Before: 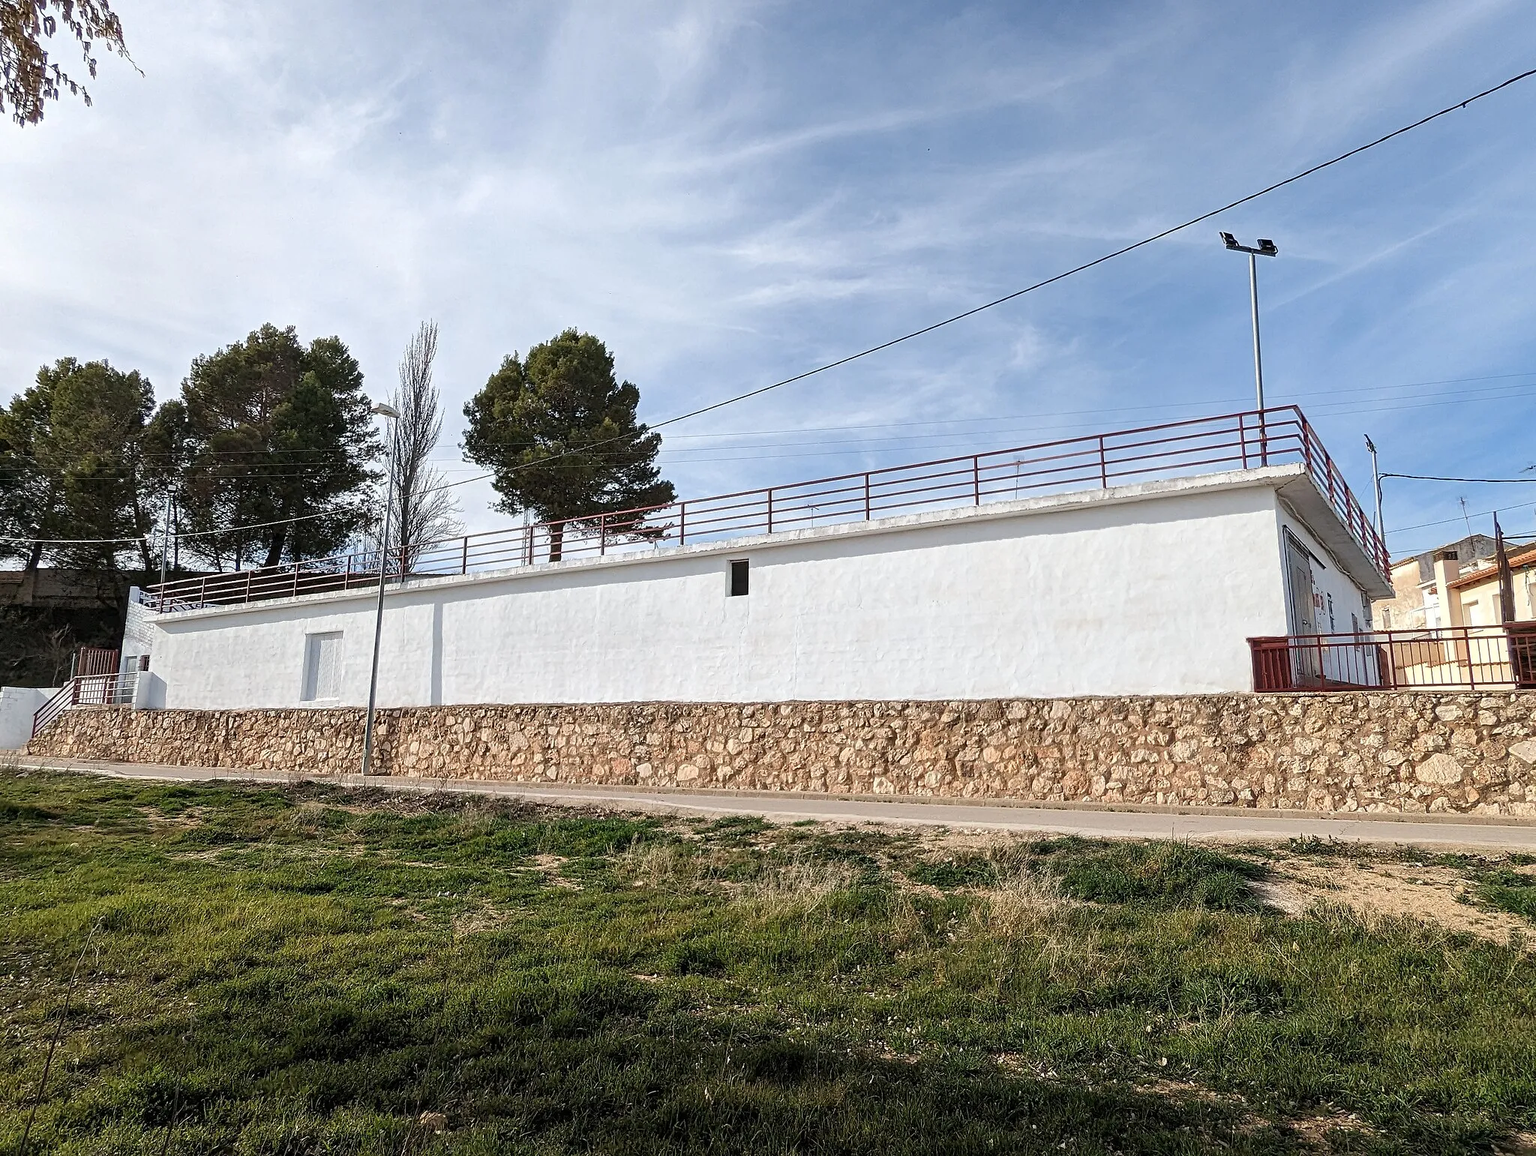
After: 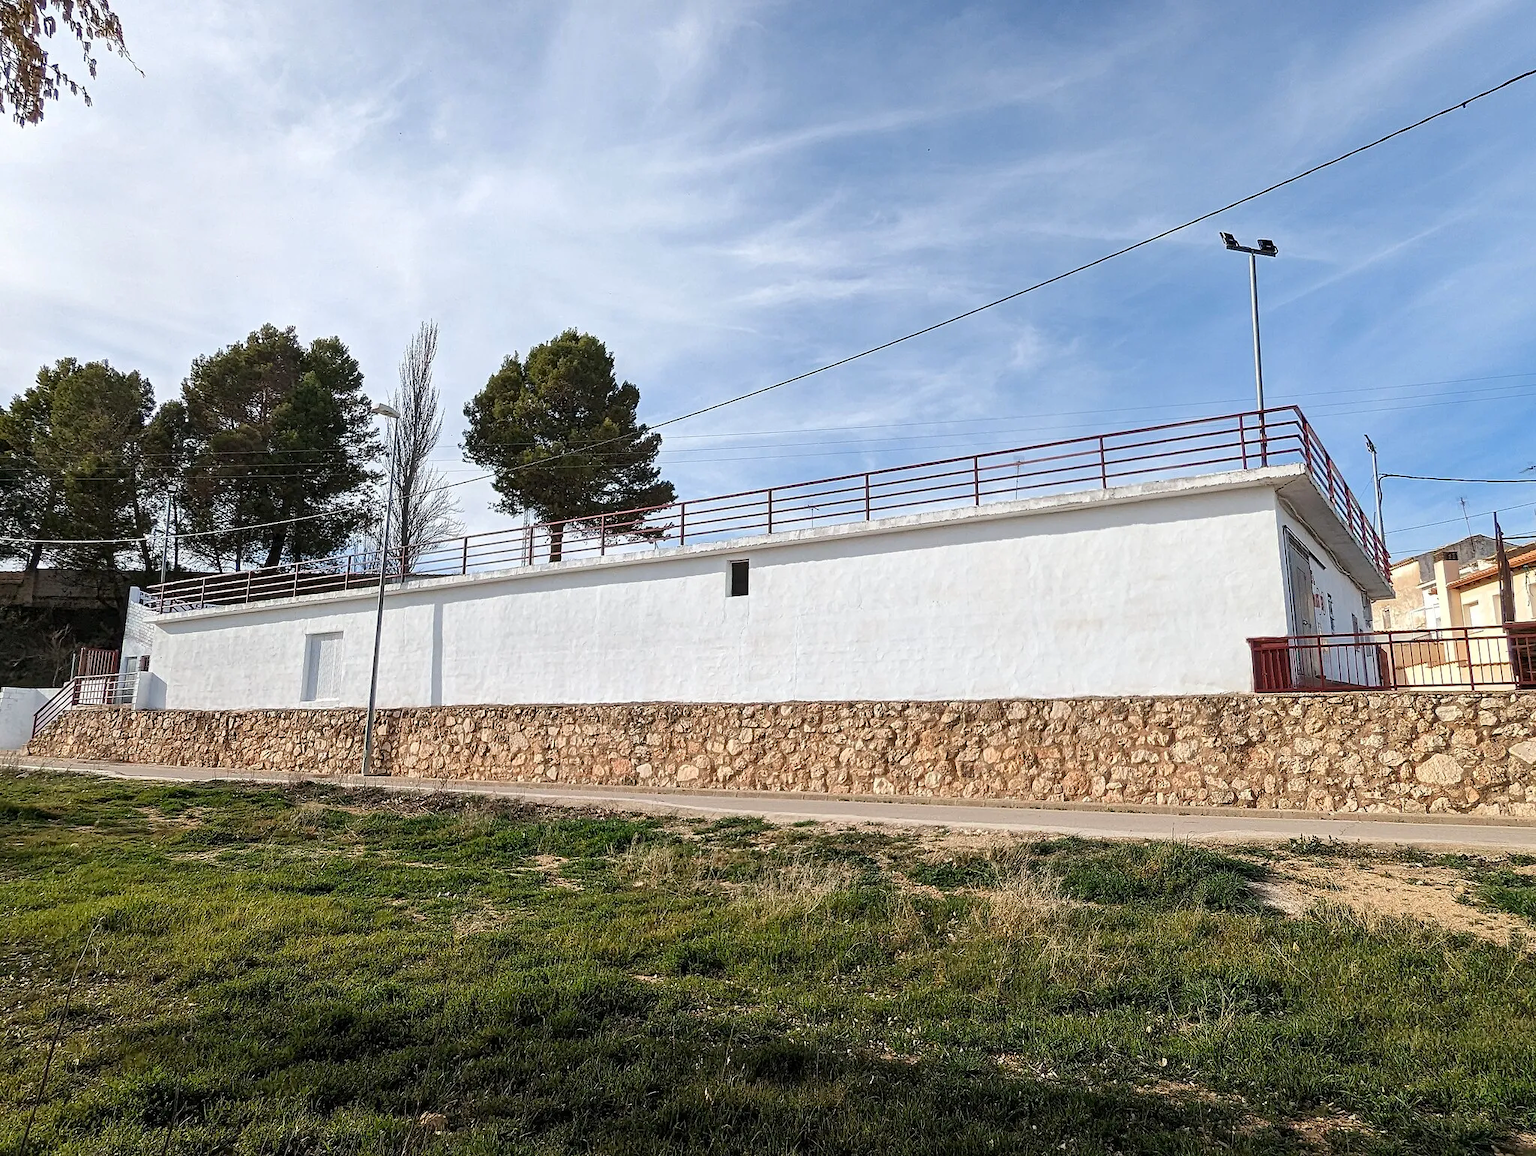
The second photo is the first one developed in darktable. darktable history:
contrast brightness saturation: saturation 0.125
